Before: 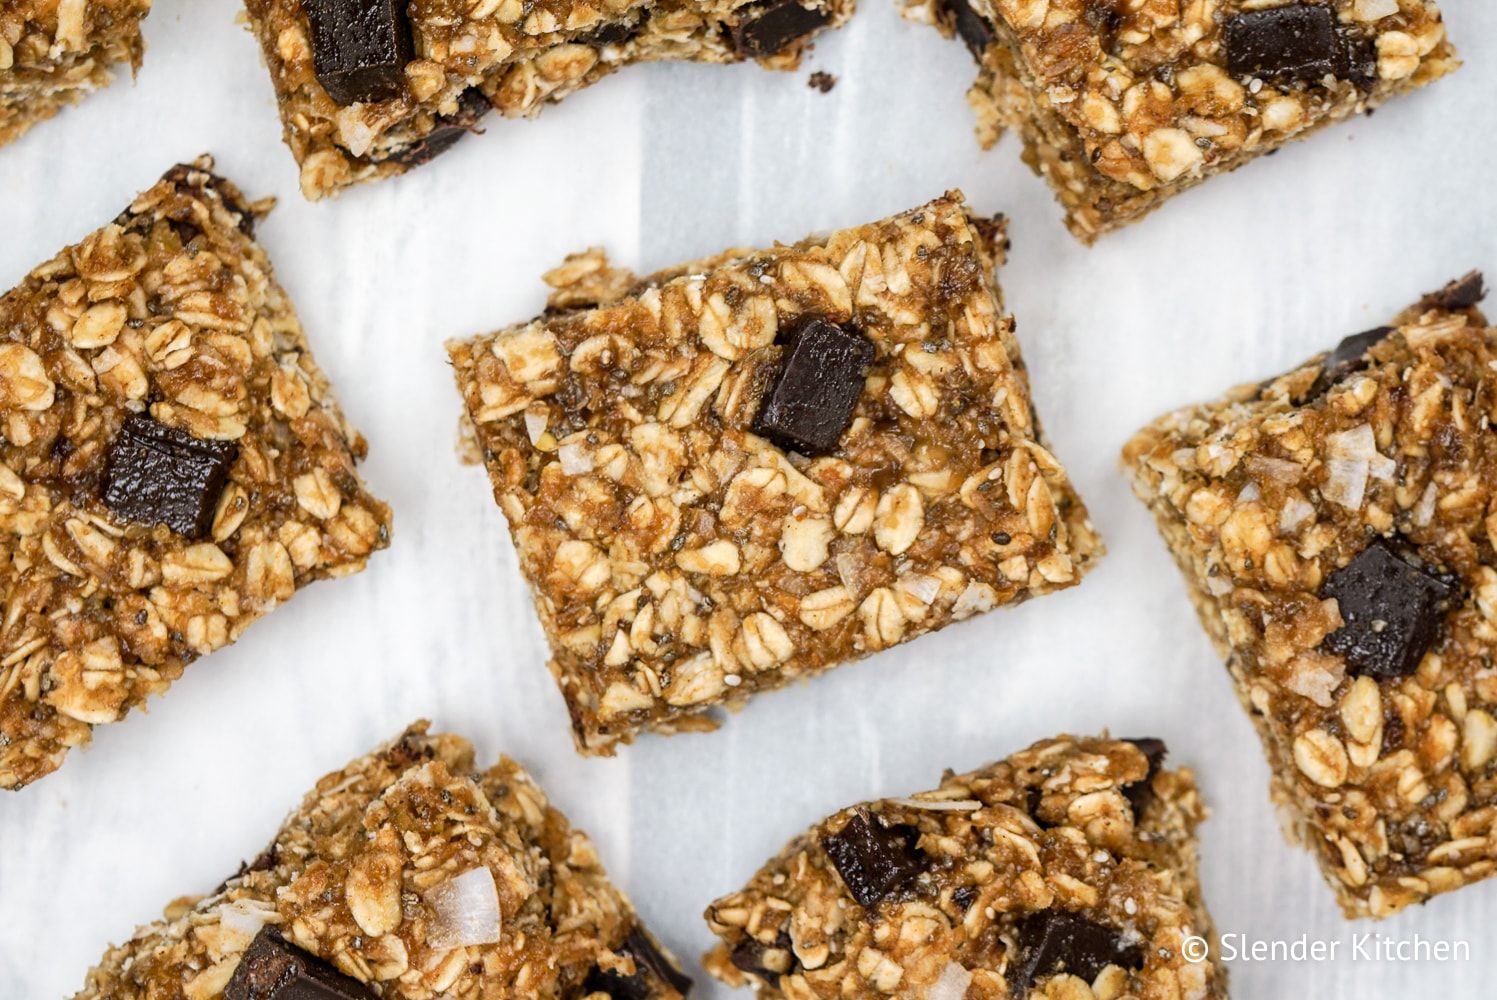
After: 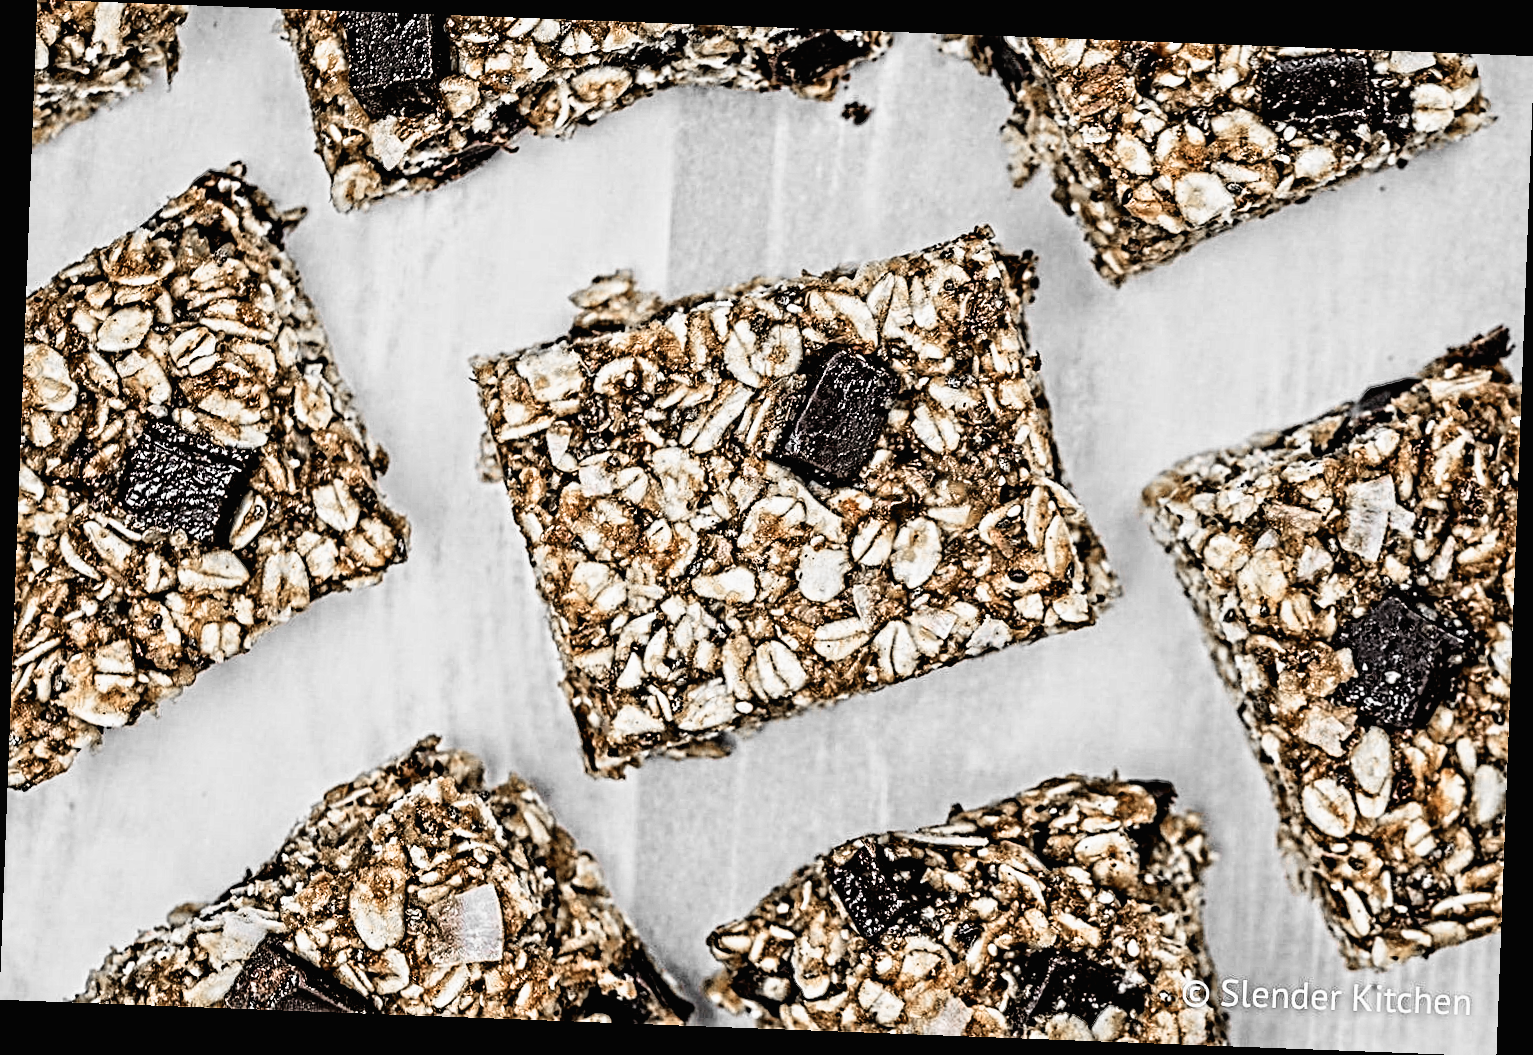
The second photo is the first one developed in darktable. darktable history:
rotate and perspective: rotation 2.17°, automatic cropping off
filmic rgb: black relative exposure -5 EV, white relative exposure 3.2 EV, hardness 3.42, contrast 1.2, highlights saturation mix -50%
contrast equalizer: octaves 7, y [[0.406, 0.494, 0.589, 0.753, 0.877, 0.999], [0.5 ×6], [0.5 ×6], [0 ×6], [0 ×6]]
haze removal: strength 0.29, distance 0.25, compatibility mode true, adaptive false
white balance: red 0.974, blue 1.044
color zones: curves: ch0 [(0, 0.65) (0.096, 0.644) (0.221, 0.539) (0.429, 0.5) (0.571, 0.5) (0.714, 0.5) (0.857, 0.5) (1, 0.65)]; ch1 [(0, 0.5) (0.143, 0.5) (0.257, -0.002) (0.429, 0.04) (0.571, -0.001) (0.714, -0.015) (0.857, 0.024) (1, 0.5)]
contrast brightness saturation: contrast -0.02, brightness -0.01, saturation 0.03
